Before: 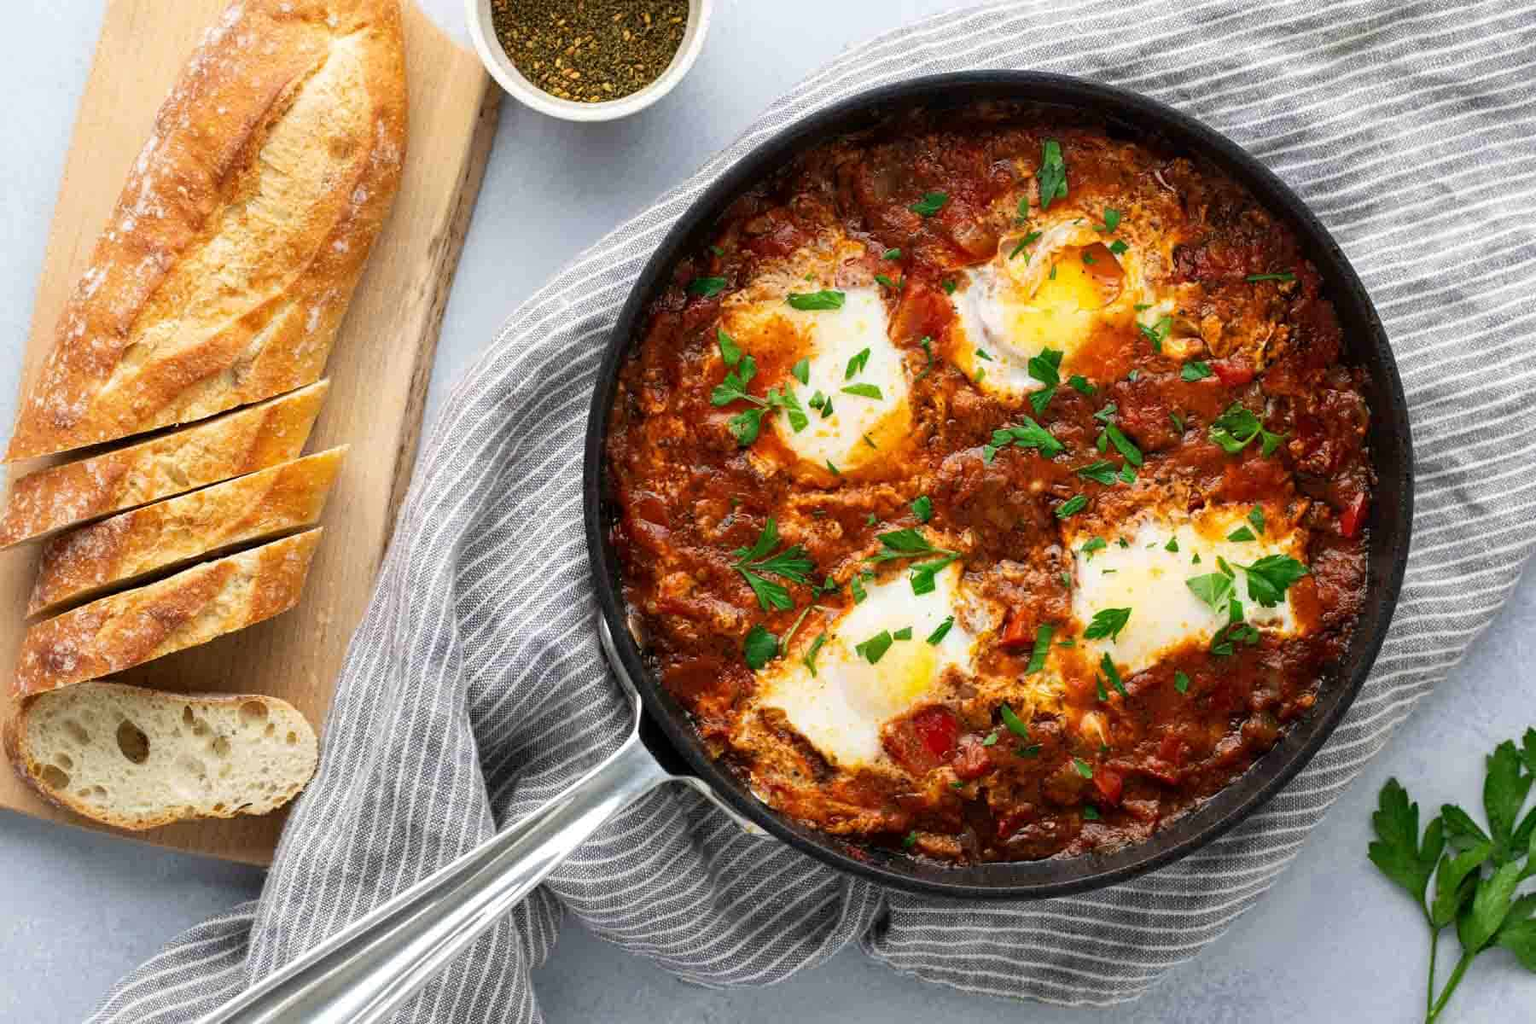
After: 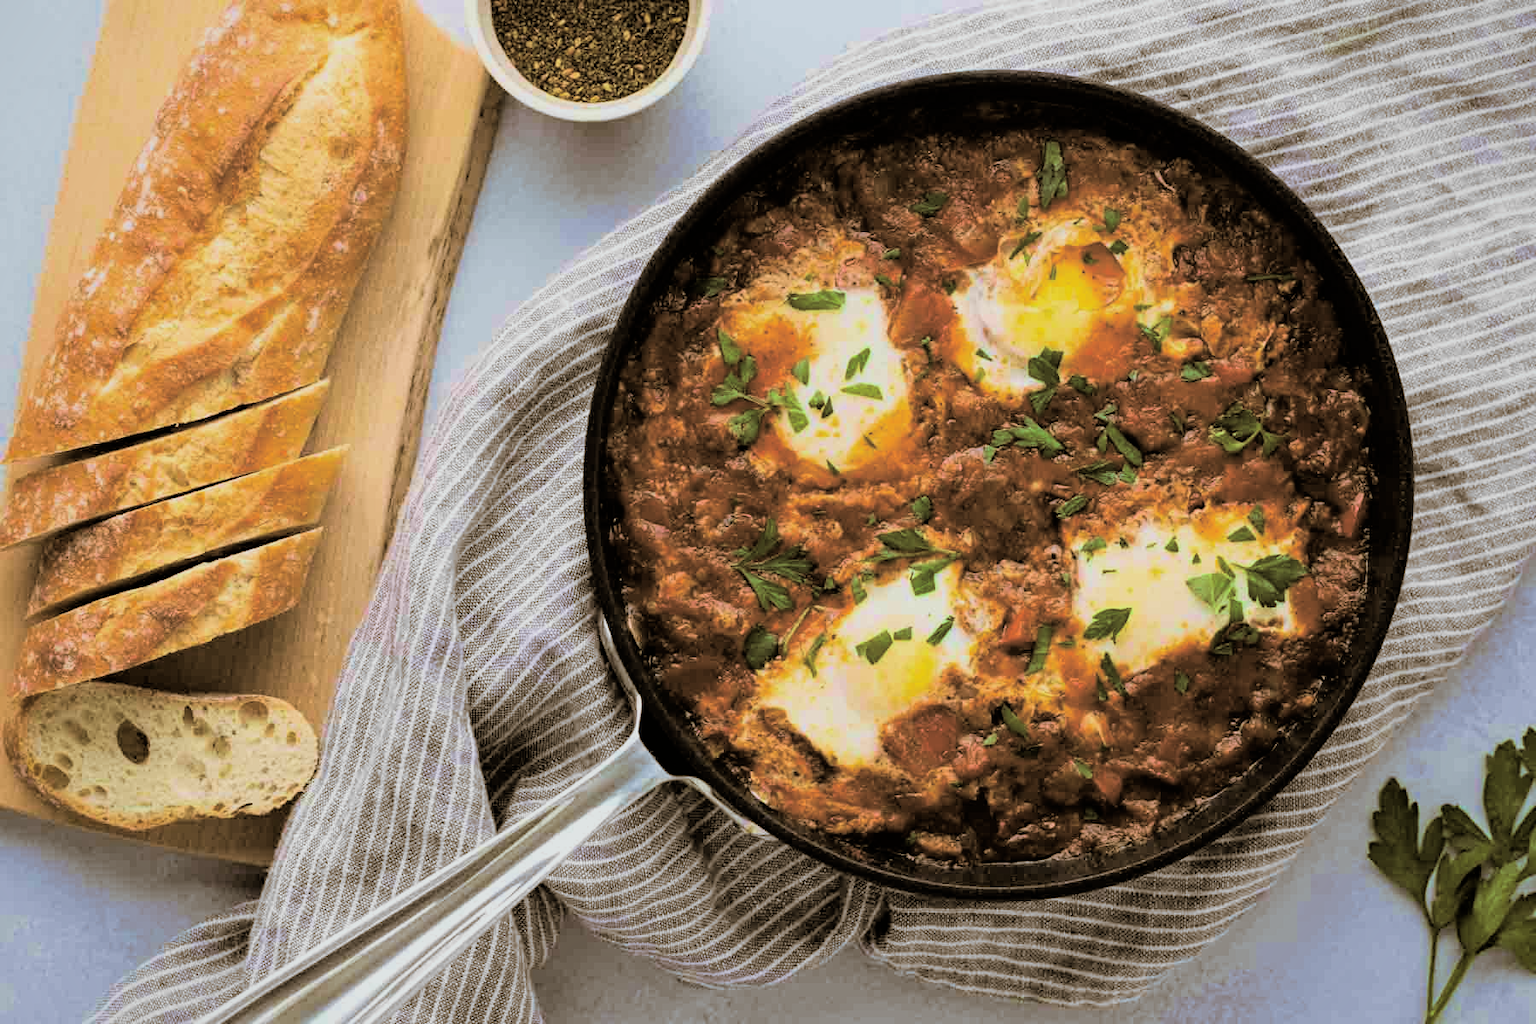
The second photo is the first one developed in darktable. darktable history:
vignetting: brightness -0.233, saturation 0.141
filmic rgb: threshold 3 EV, hardness 4.17, latitude 50%, contrast 1.1, preserve chrominance max RGB, color science v6 (2022), contrast in shadows safe, contrast in highlights safe, enable highlight reconstruction true
haze removal: compatibility mode true, adaptive false
split-toning: shadows › hue 37.98°, highlights › hue 185.58°, balance -55.261
velvia: on, module defaults
